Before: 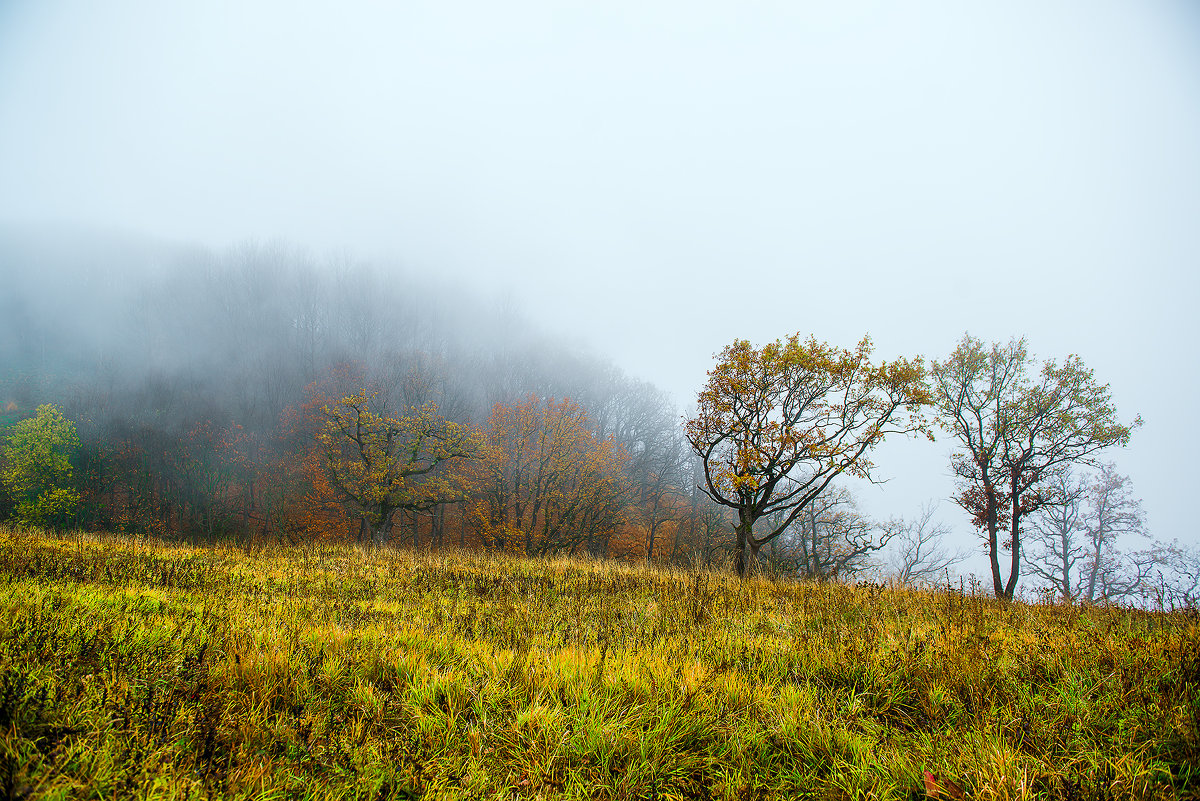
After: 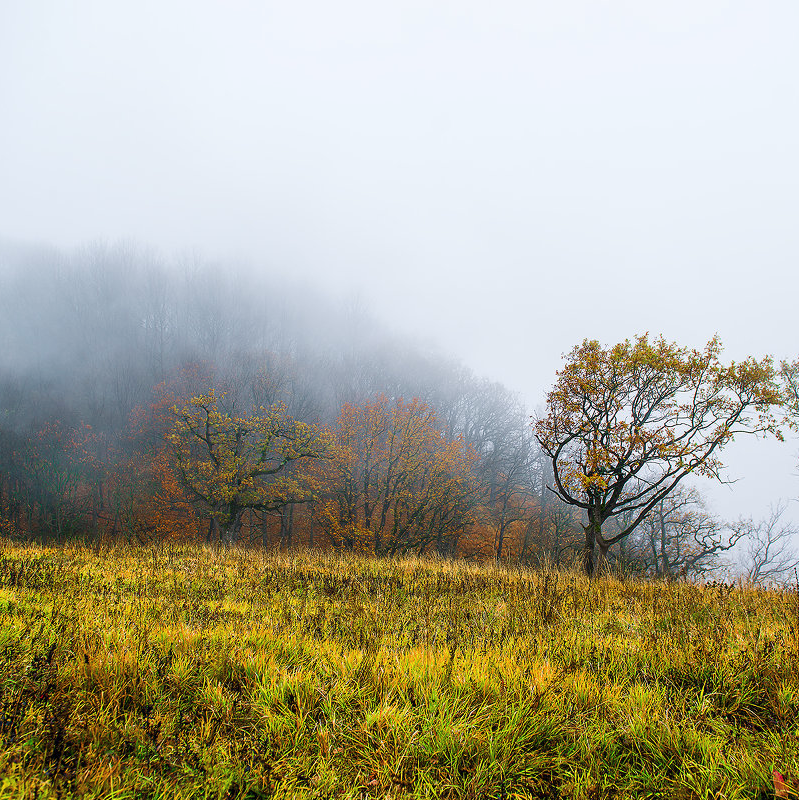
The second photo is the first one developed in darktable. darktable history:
crop and rotate: left 12.648%, right 20.685%
color balance rgb: shadows lift › chroma 1.41%, shadows lift › hue 260°, power › chroma 0.5%, power › hue 260°, highlights gain › chroma 1%, highlights gain › hue 27°, saturation formula JzAzBz (2021)
